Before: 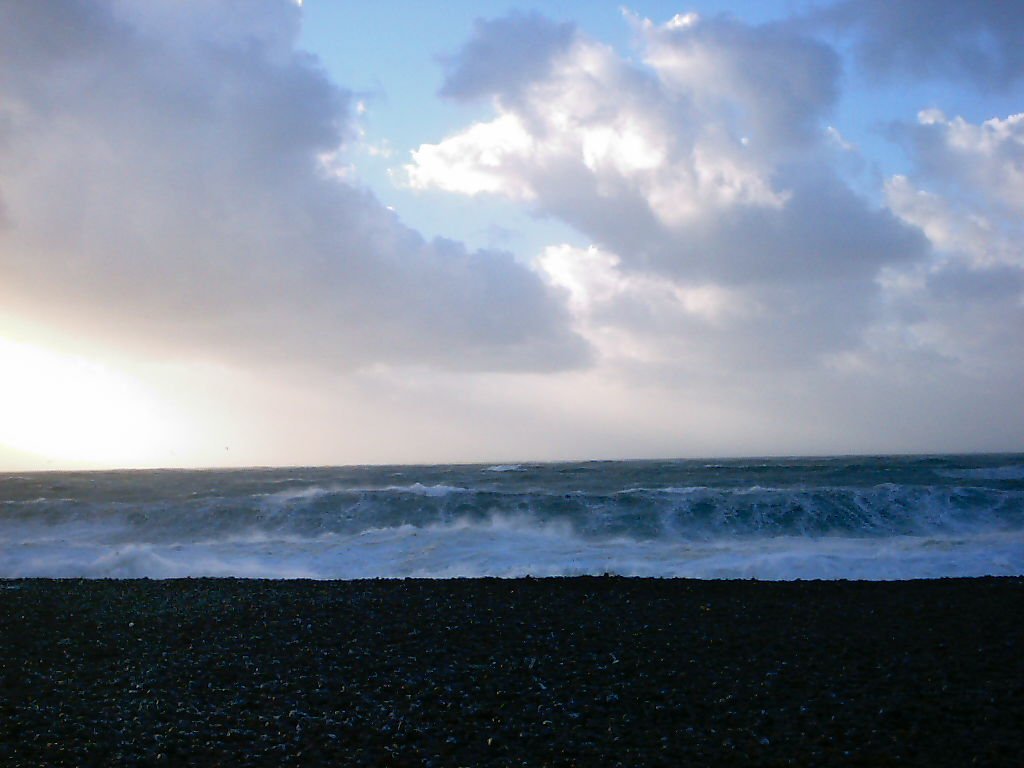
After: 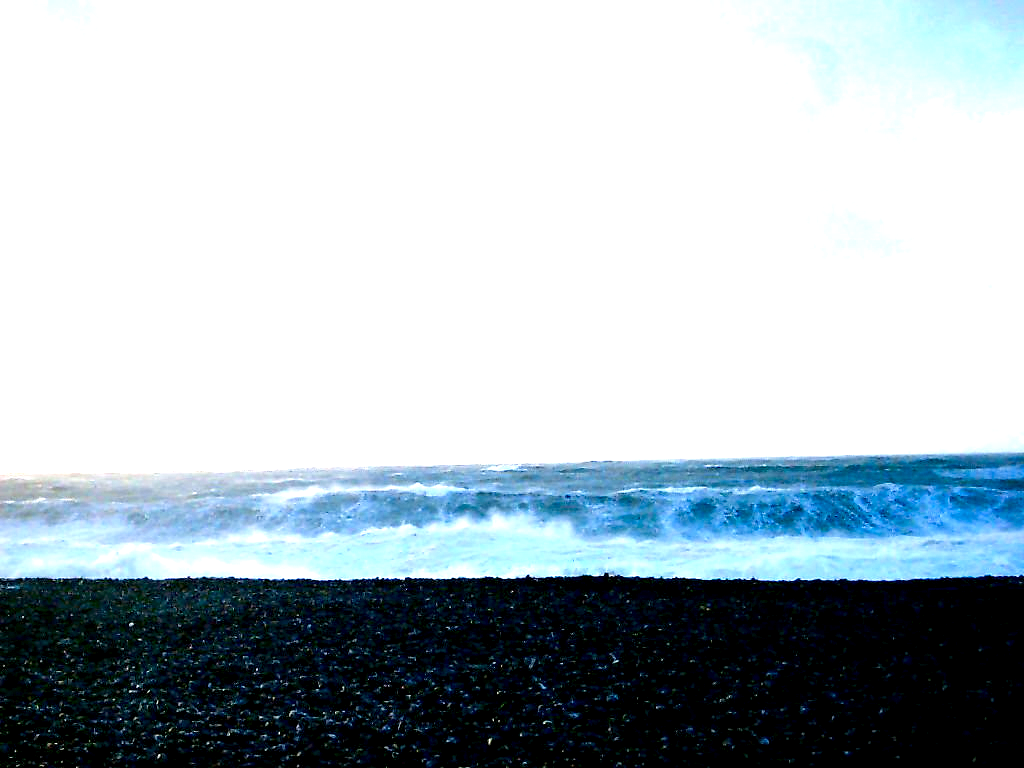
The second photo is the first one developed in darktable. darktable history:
exposure: black level correction 0.005, exposure 2.084 EV, compensate highlight preservation false
tone curve: curves: ch0 [(0, 0) (0.003, 0.014) (0.011, 0.019) (0.025, 0.029) (0.044, 0.047) (0.069, 0.071) (0.1, 0.101) (0.136, 0.131) (0.177, 0.166) (0.224, 0.212) (0.277, 0.263) (0.335, 0.32) (0.399, 0.387) (0.468, 0.459) (0.543, 0.541) (0.623, 0.626) (0.709, 0.717) (0.801, 0.813) (0.898, 0.909) (1, 1)], preserve colors none
color zones: curves: ch0 [(0, 0.5) (0.143, 0.5) (0.286, 0.5) (0.429, 0.5) (0.571, 0.5) (0.714, 0.476) (0.857, 0.5) (1, 0.5)]; ch2 [(0, 0.5) (0.143, 0.5) (0.286, 0.5) (0.429, 0.5) (0.571, 0.5) (0.714, 0.487) (0.857, 0.5) (1, 0.5)]
tone equalizer: -8 EV -0.417 EV, -7 EV -0.389 EV, -6 EV -0.333 EV, -5 EV -0.222 EV, -3 EV 0.222 EV, -2 EV 0.333 EV, -1 EV 0.389 EV, +0 EV 0.417 EV, edges refinement/feathering 500, mask exposure compensation -1.57 EV, preserve details no
